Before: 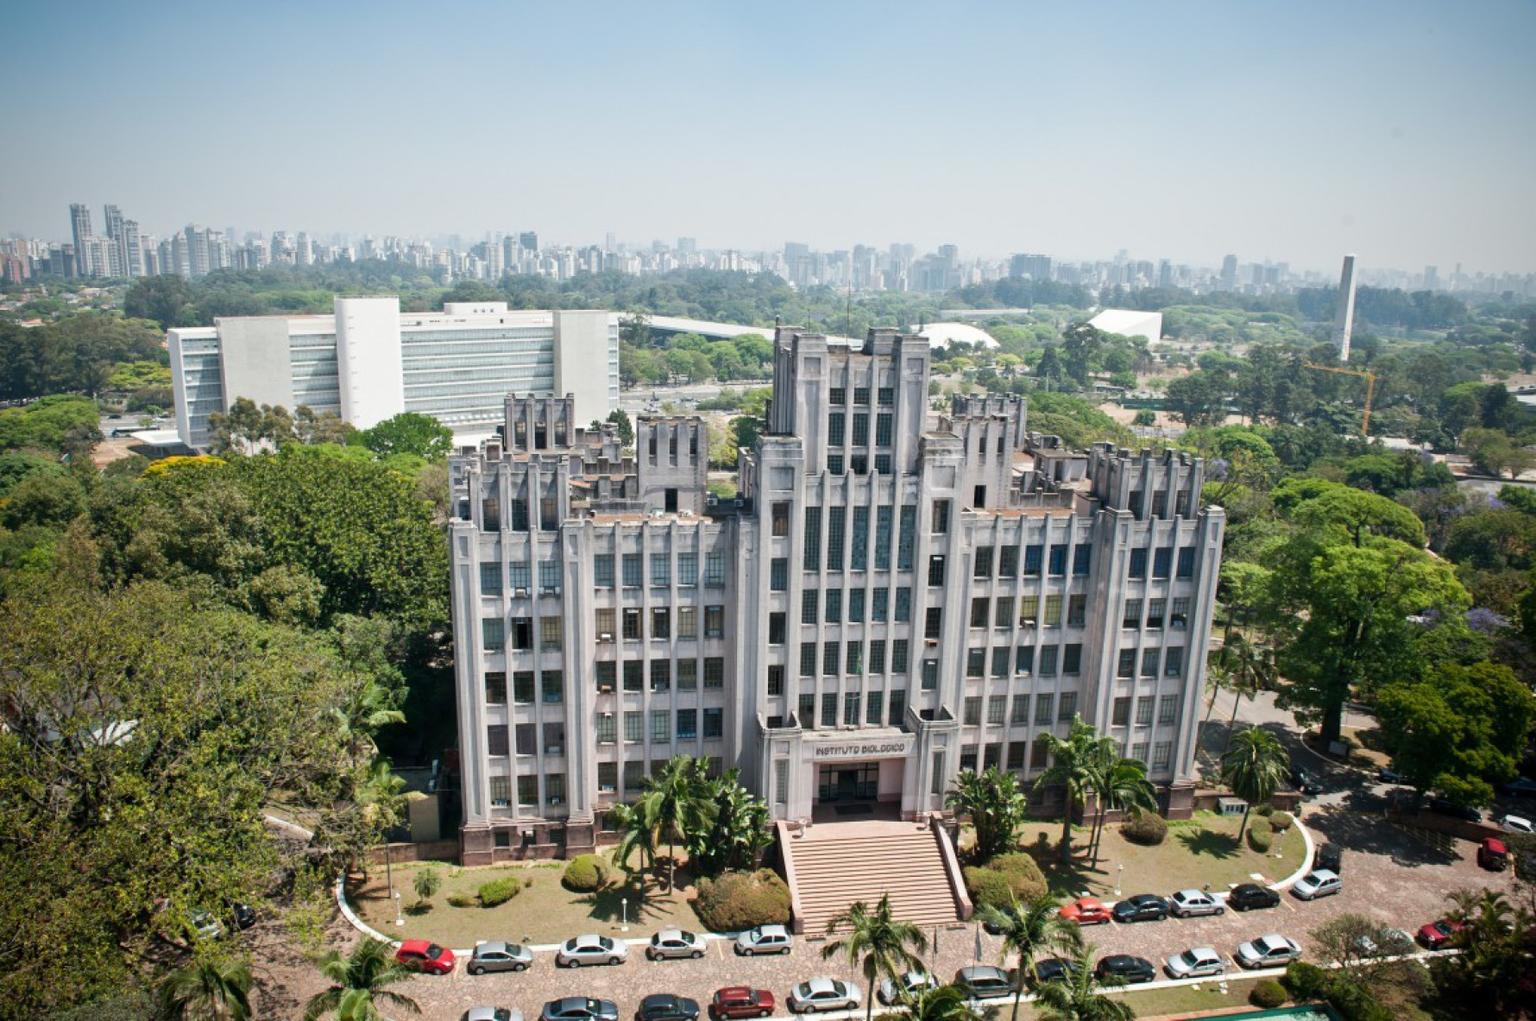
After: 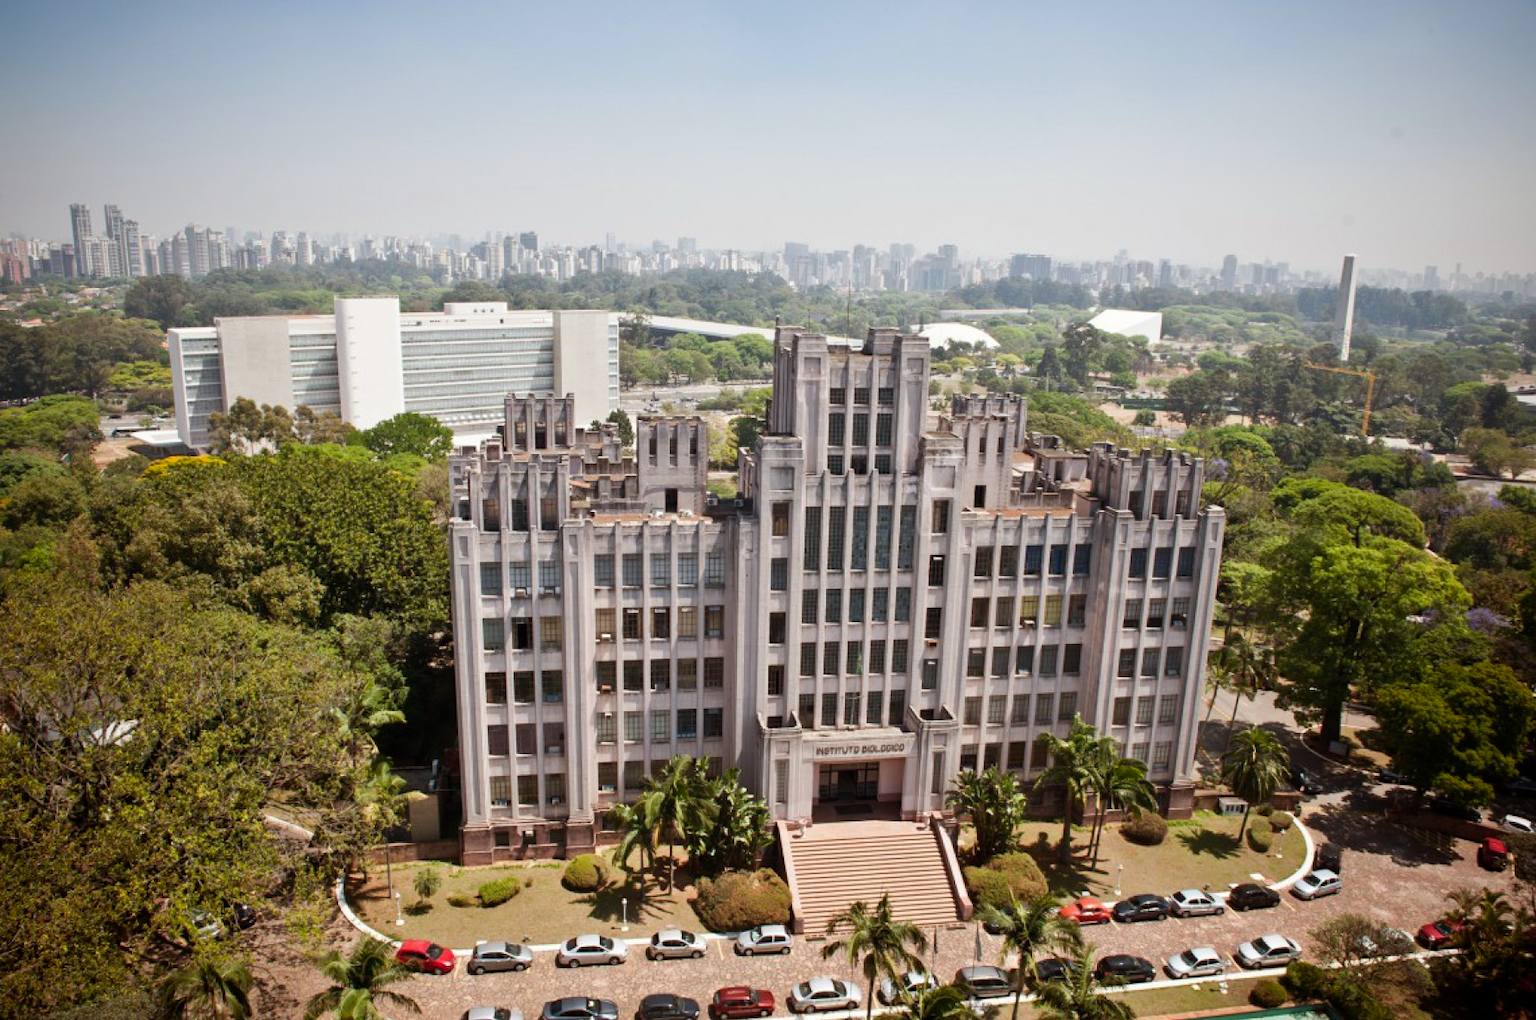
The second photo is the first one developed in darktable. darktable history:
rgb levels: mode RGB, independent channels, levels [[0, 0.5, 1], [0, 0.521, 1], [0, 0.536, 1]]
